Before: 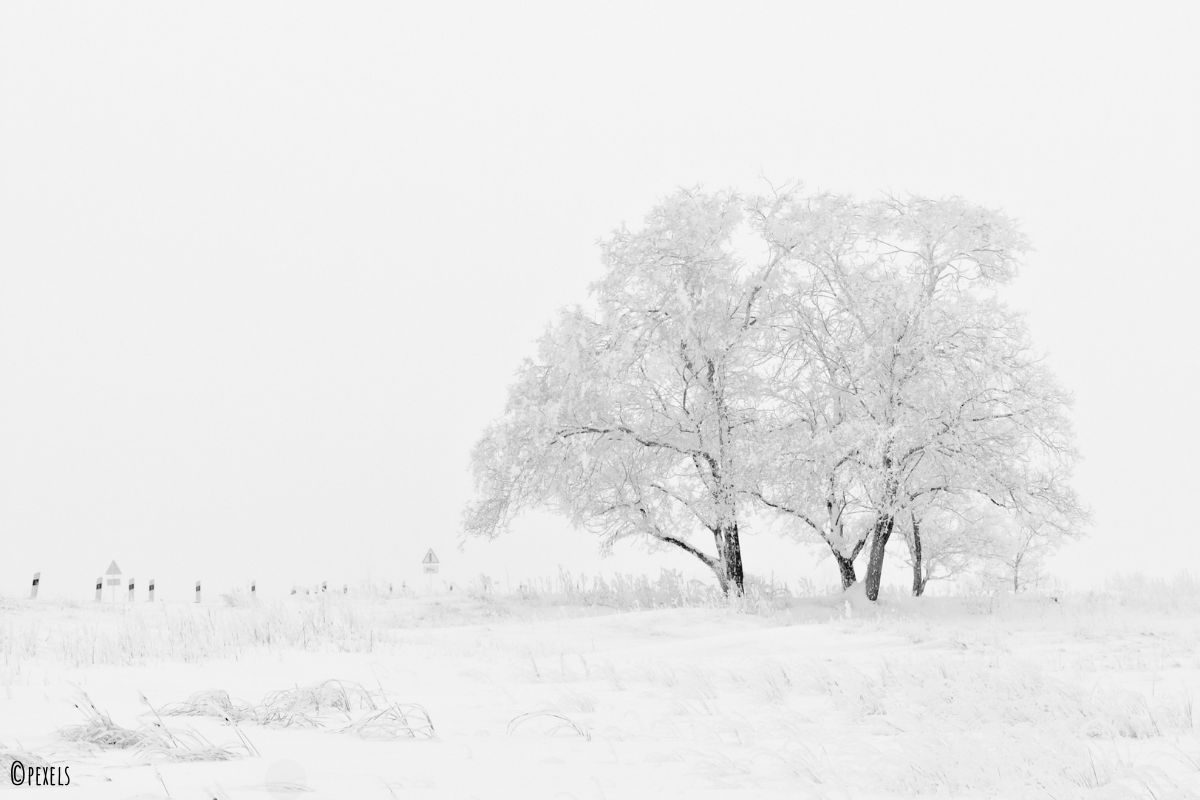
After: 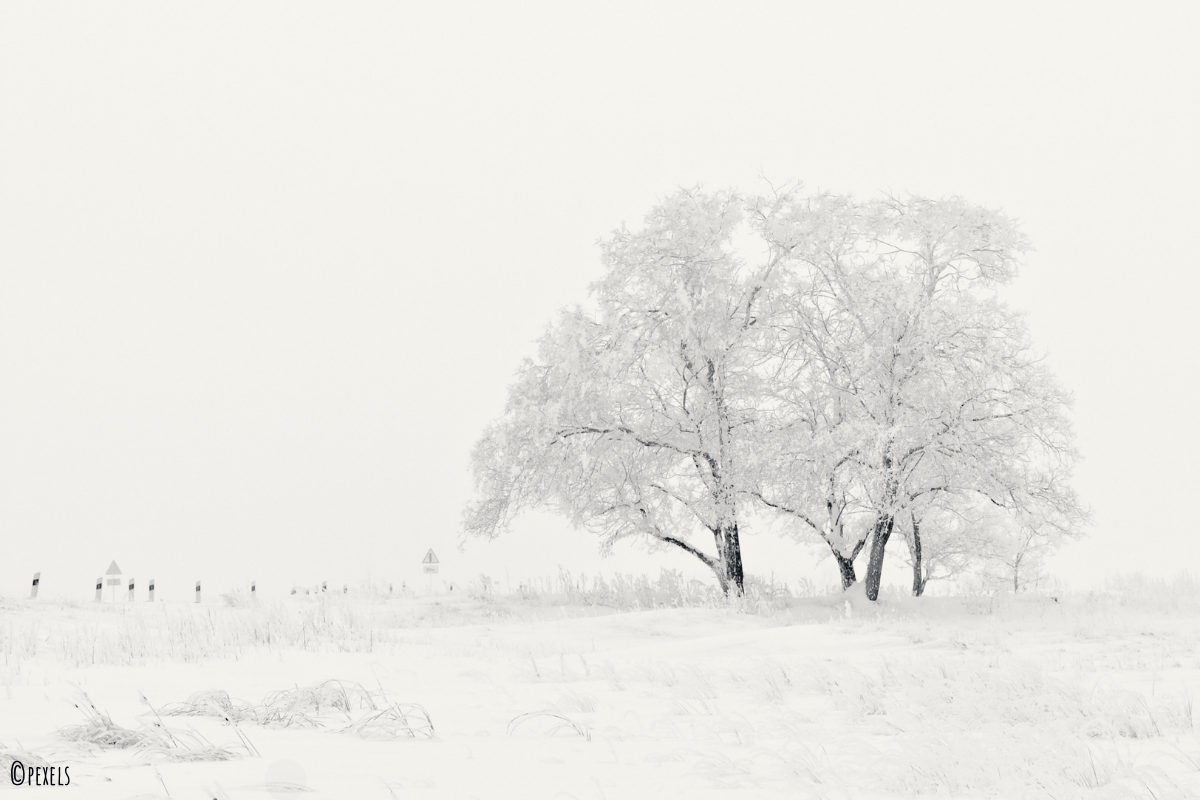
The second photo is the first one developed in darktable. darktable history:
color correction: highlights a* 0.245, highlights b* 2.72, shadows a* -1.32, shadows b* -4.61
